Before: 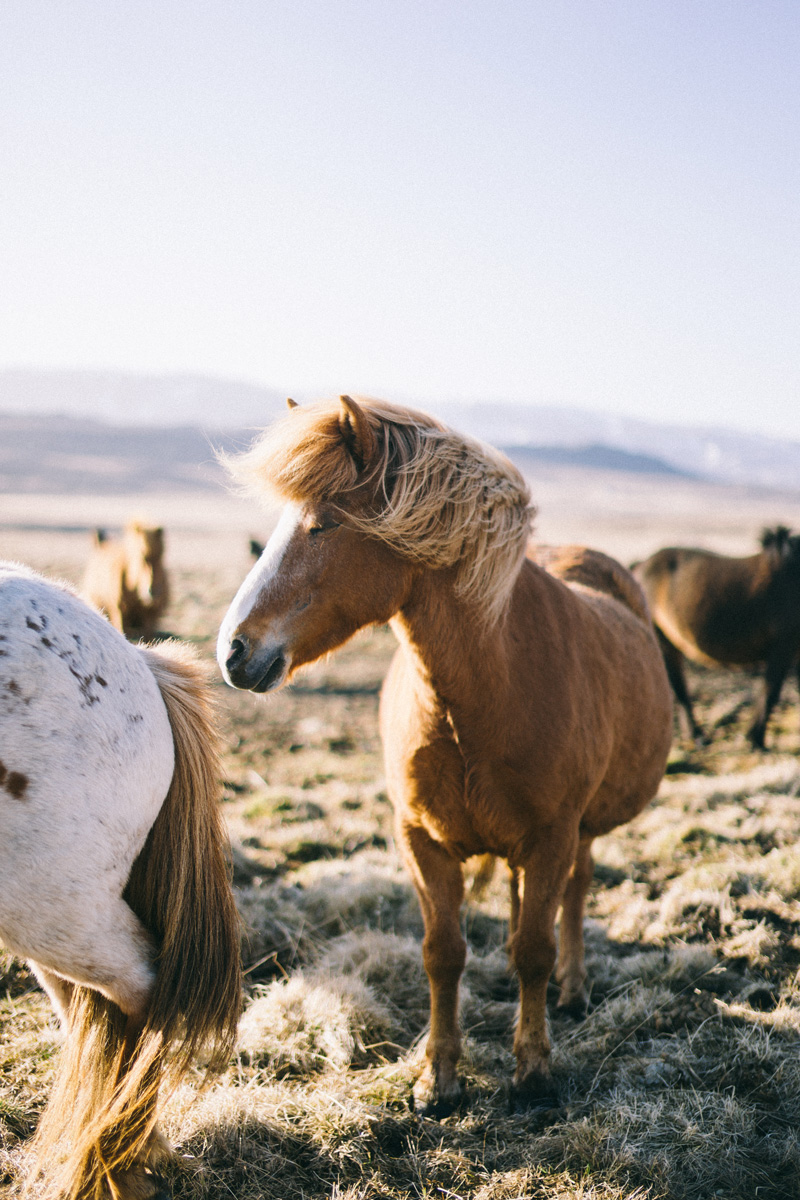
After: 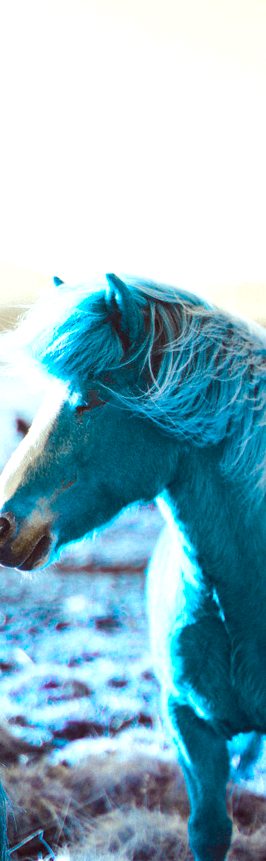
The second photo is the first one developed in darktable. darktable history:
crop and rotate: left 29.462%, top 10.218%, right 37.26%, bottom 18.006%
color balance rgb: perceptual saturation grading › global saturation 20%, perceptual saturation grading › highlights -25.689%, perceptual saturation grading › shadows 26.11%, hue shift 179.18°, perceptual brilliance grading › global brilliance 10.55%, global vibrance 49.992%, contrast 0.826%
